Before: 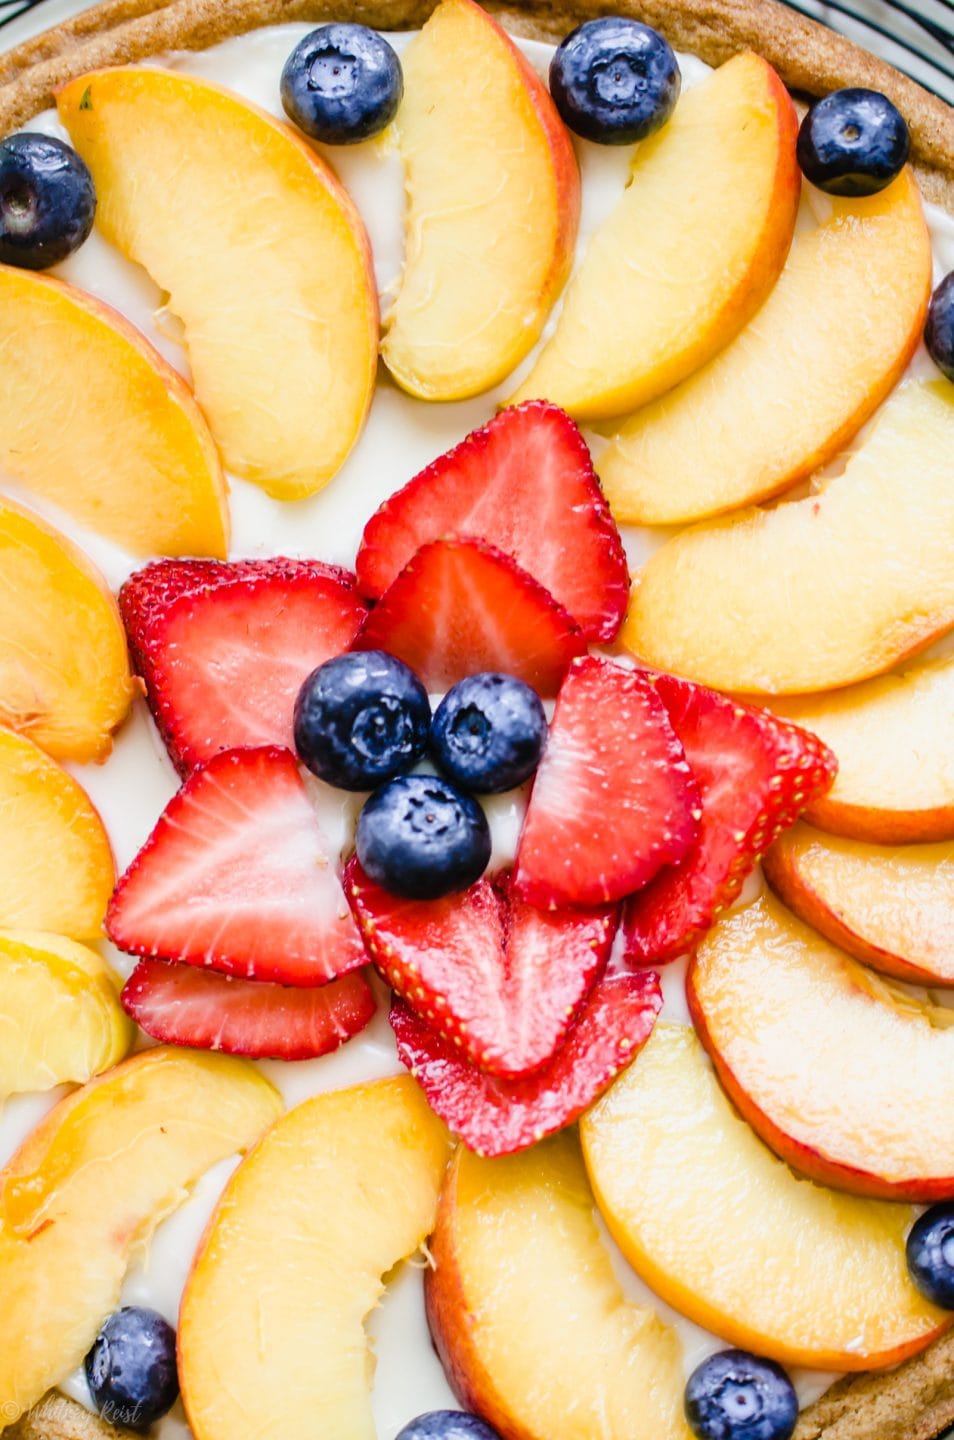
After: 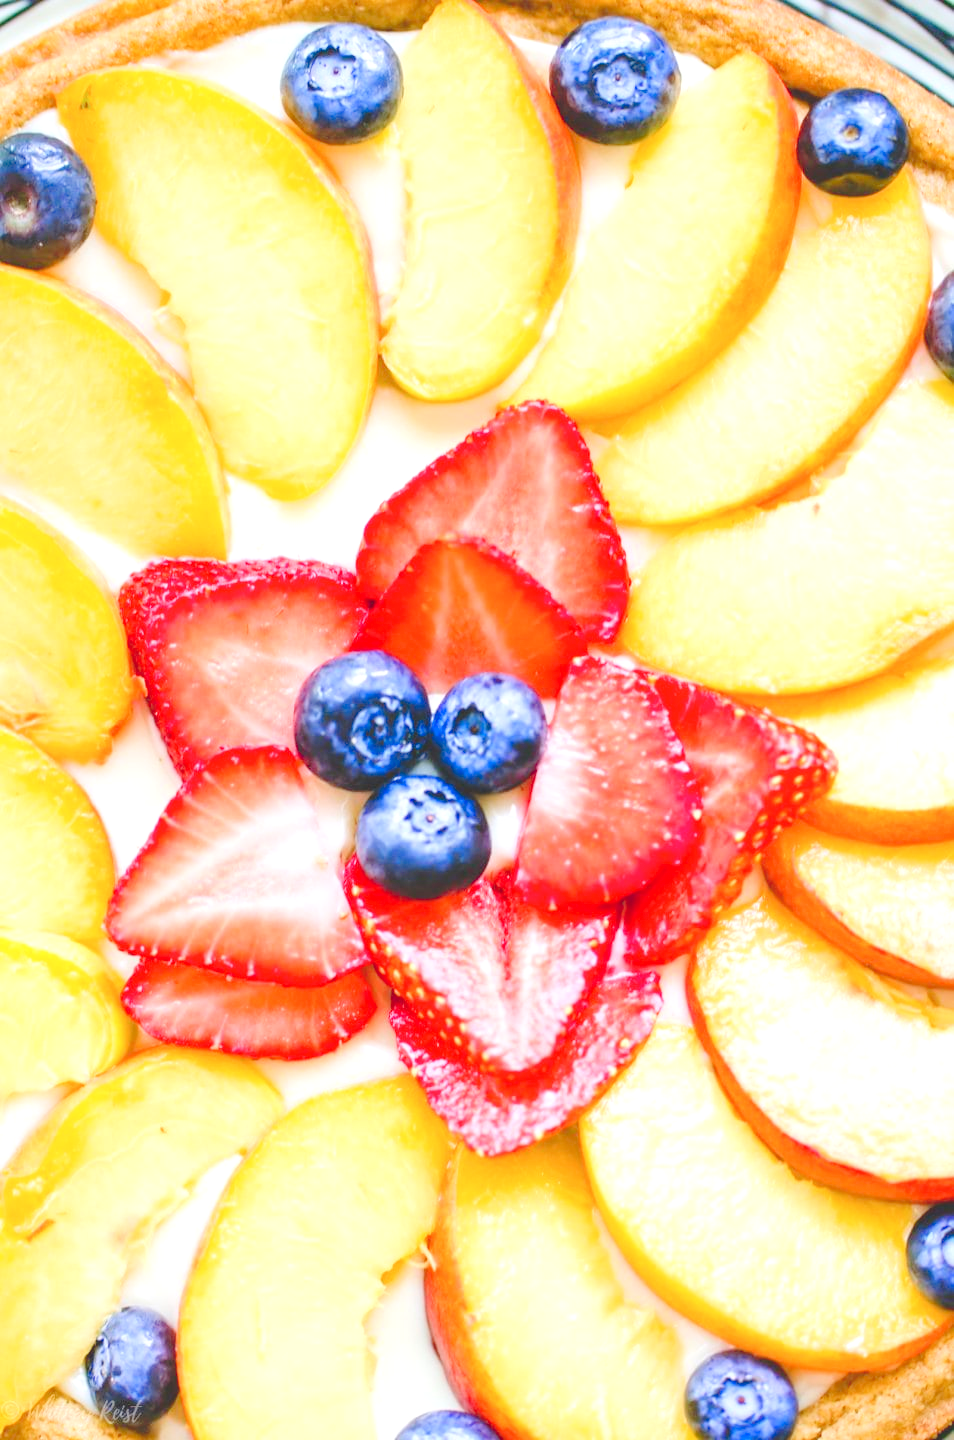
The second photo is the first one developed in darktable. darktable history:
levels: levels [0.008, 0.318, 0.836]
contrast brightness saturation: contrast -0.1, saturation -0.1
white balance: red 1, blue 1
